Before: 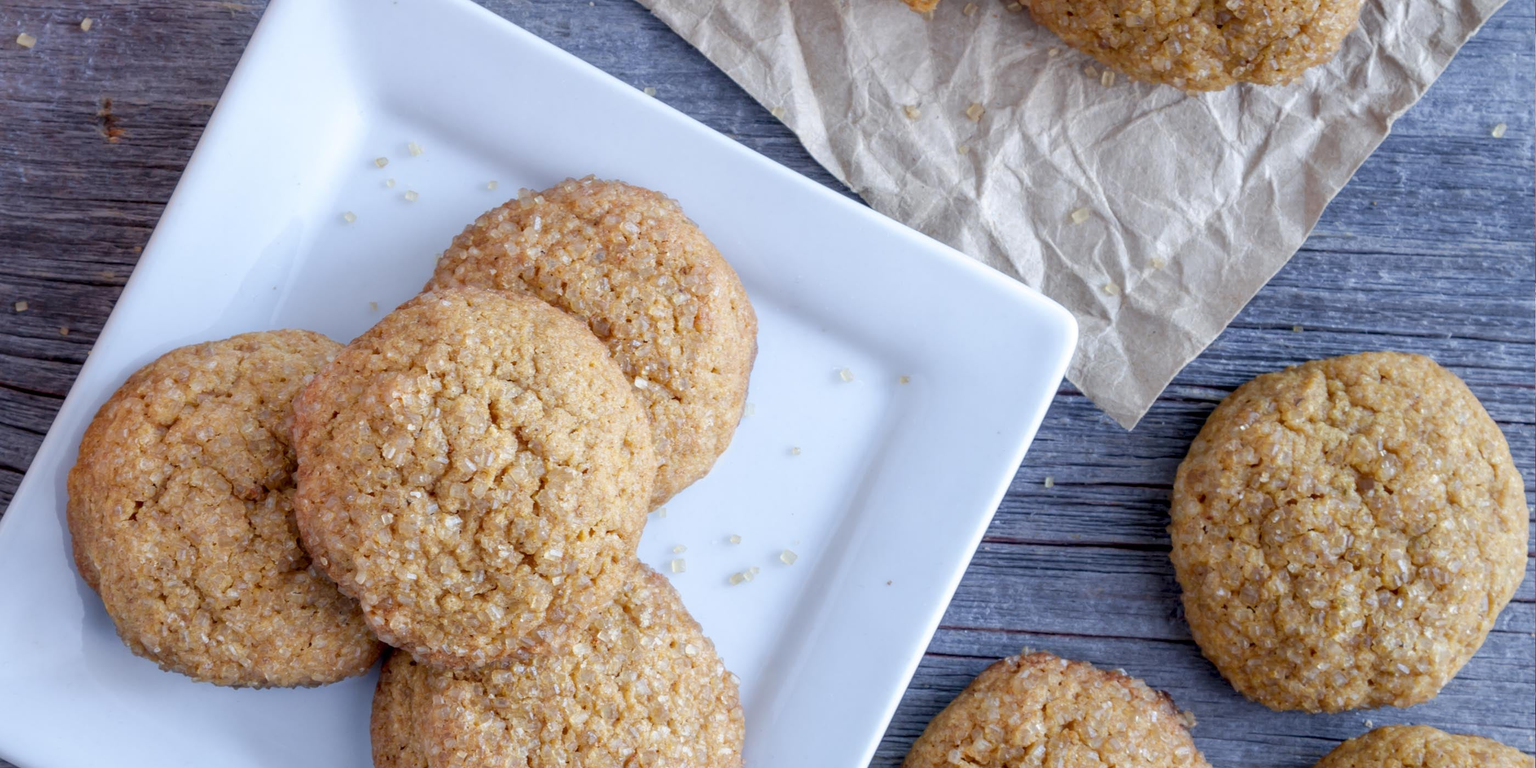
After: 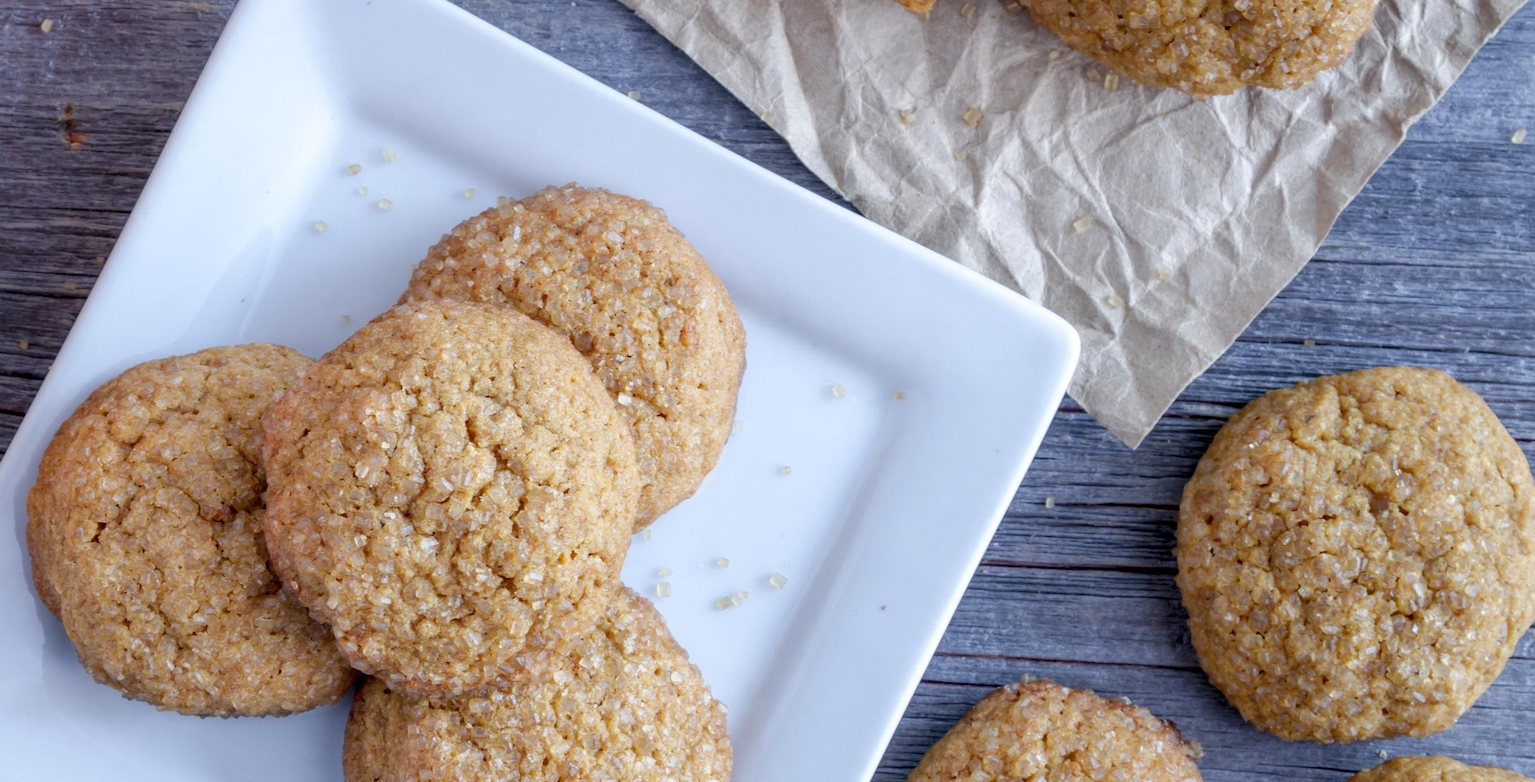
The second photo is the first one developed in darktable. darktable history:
crop and rotate: left 2.728%, right 1.276%, bottom 2.161%
